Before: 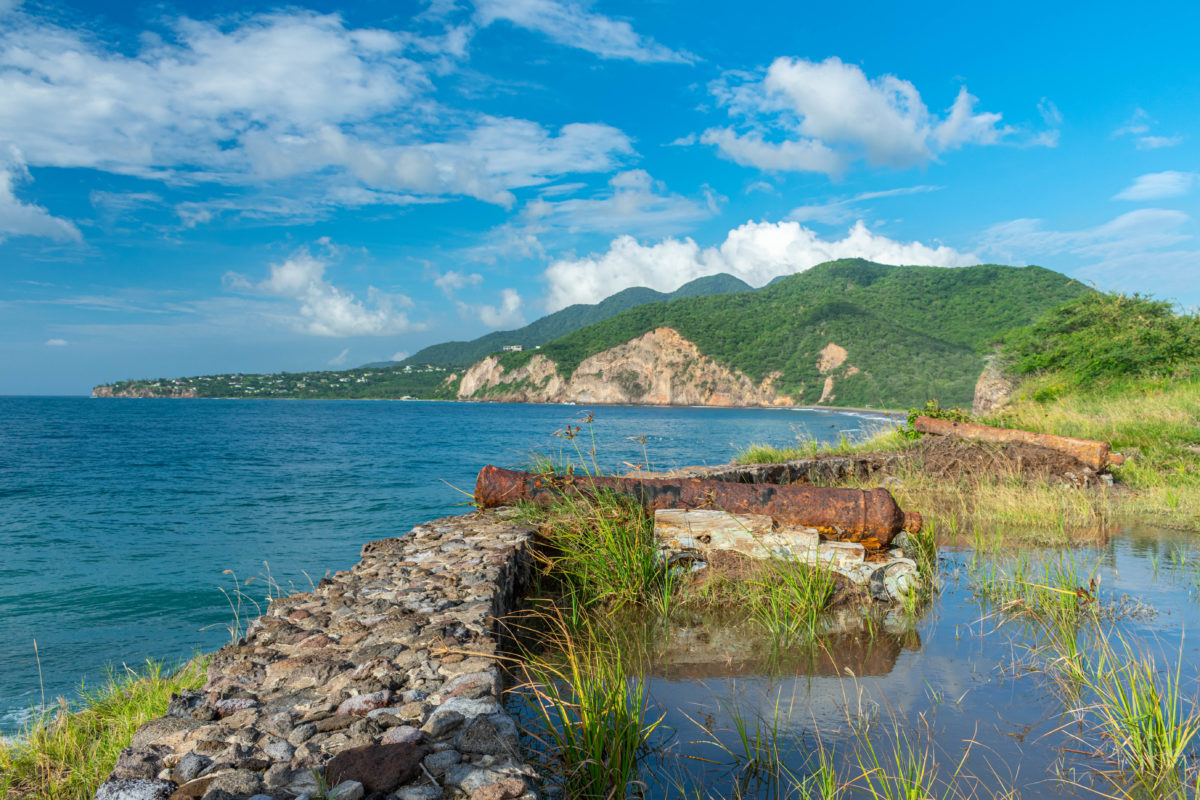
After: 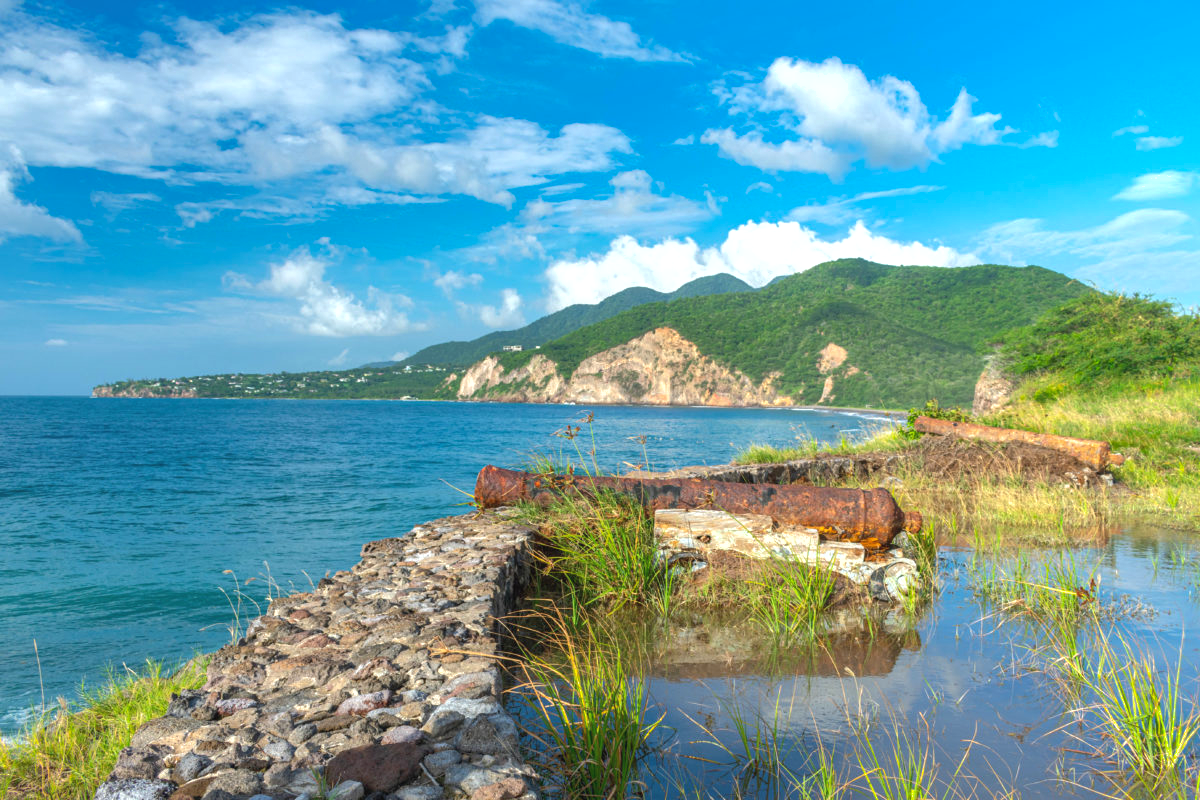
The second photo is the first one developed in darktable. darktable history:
exposure: black level correction -0.002, exposure 0.545 EV, compensate highlight preservation false
shadows and highlights: on, module defaults
